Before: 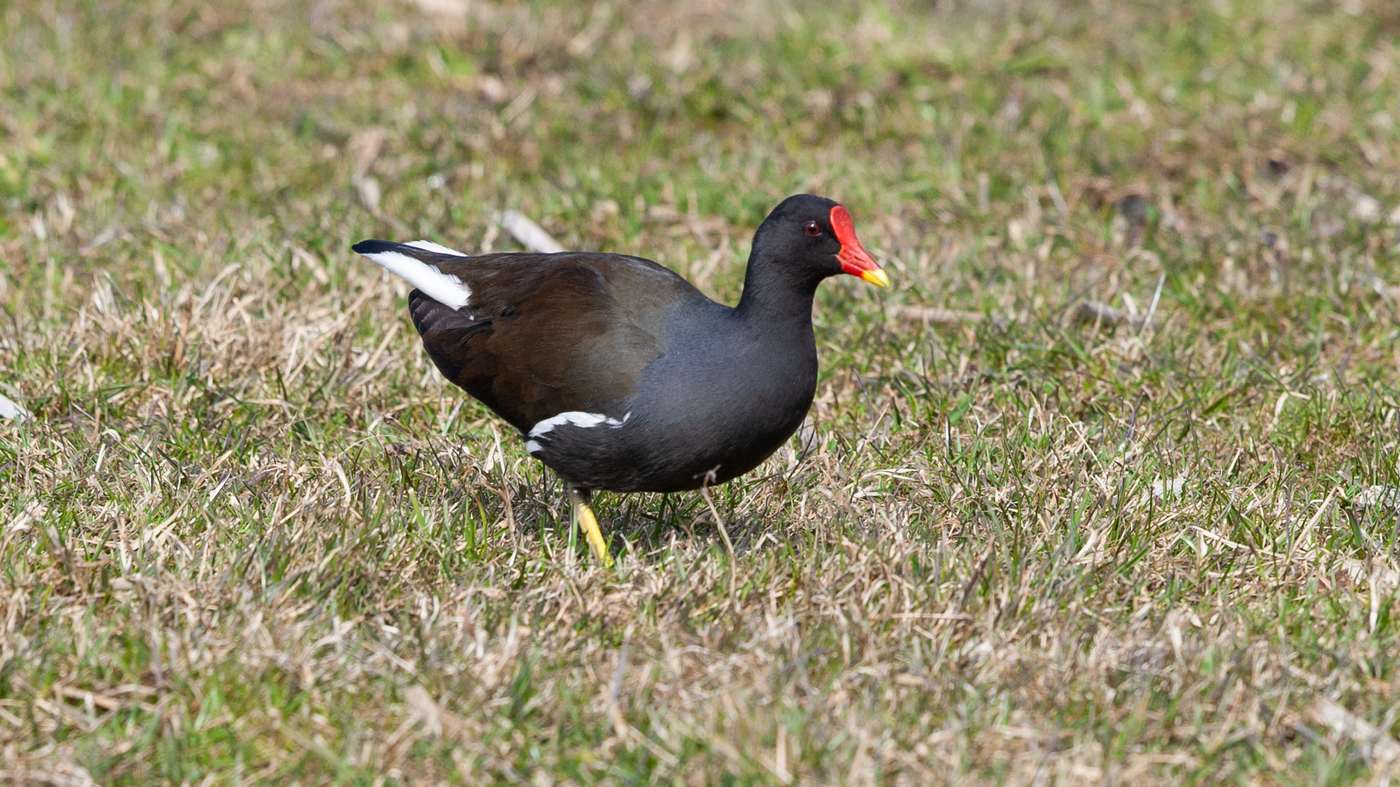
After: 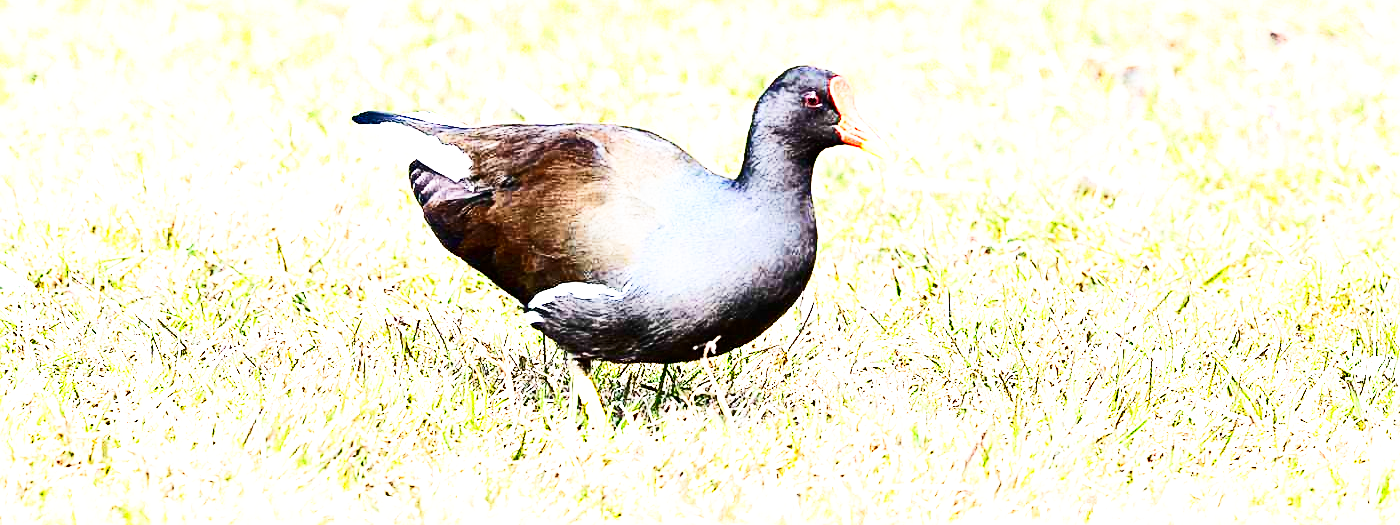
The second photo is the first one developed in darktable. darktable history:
contrast brightness saturation: contrast 0.277
tone curve: curves: ch0 [(0, 0) (0.339, 0.306) (0.687, 0.706) (1, 1)], color space Lab, independent channels, preserve colors none
exposure: exposure 1.5 EV, compensate highlight preservation false
sharpen: on, module defaults
base curve: curves: ch0 [(0, 0) (0.007, 0.004) (0.027, 0.03) (0.046, 0.07) (0.207, 0.54) (0.442, 0.872) (0.673, 0.972) (1, 1)], preserve colors none
crop: top 16.477%, bottom 16.765%
tone equalizer: -8 EV -0.434 EV, -7 EV -0.377 EV, -6 EV -0.34 EV, -5 EV -0.204 EV, -3 EV 0.217 EV, -2 EV 0.325 EV, -1 EV 0.379 EV, +0 EV 0.413 EV, edges refinement/feathering 500, mask exposure compensation -1.57 EV, preserve details guided filter
